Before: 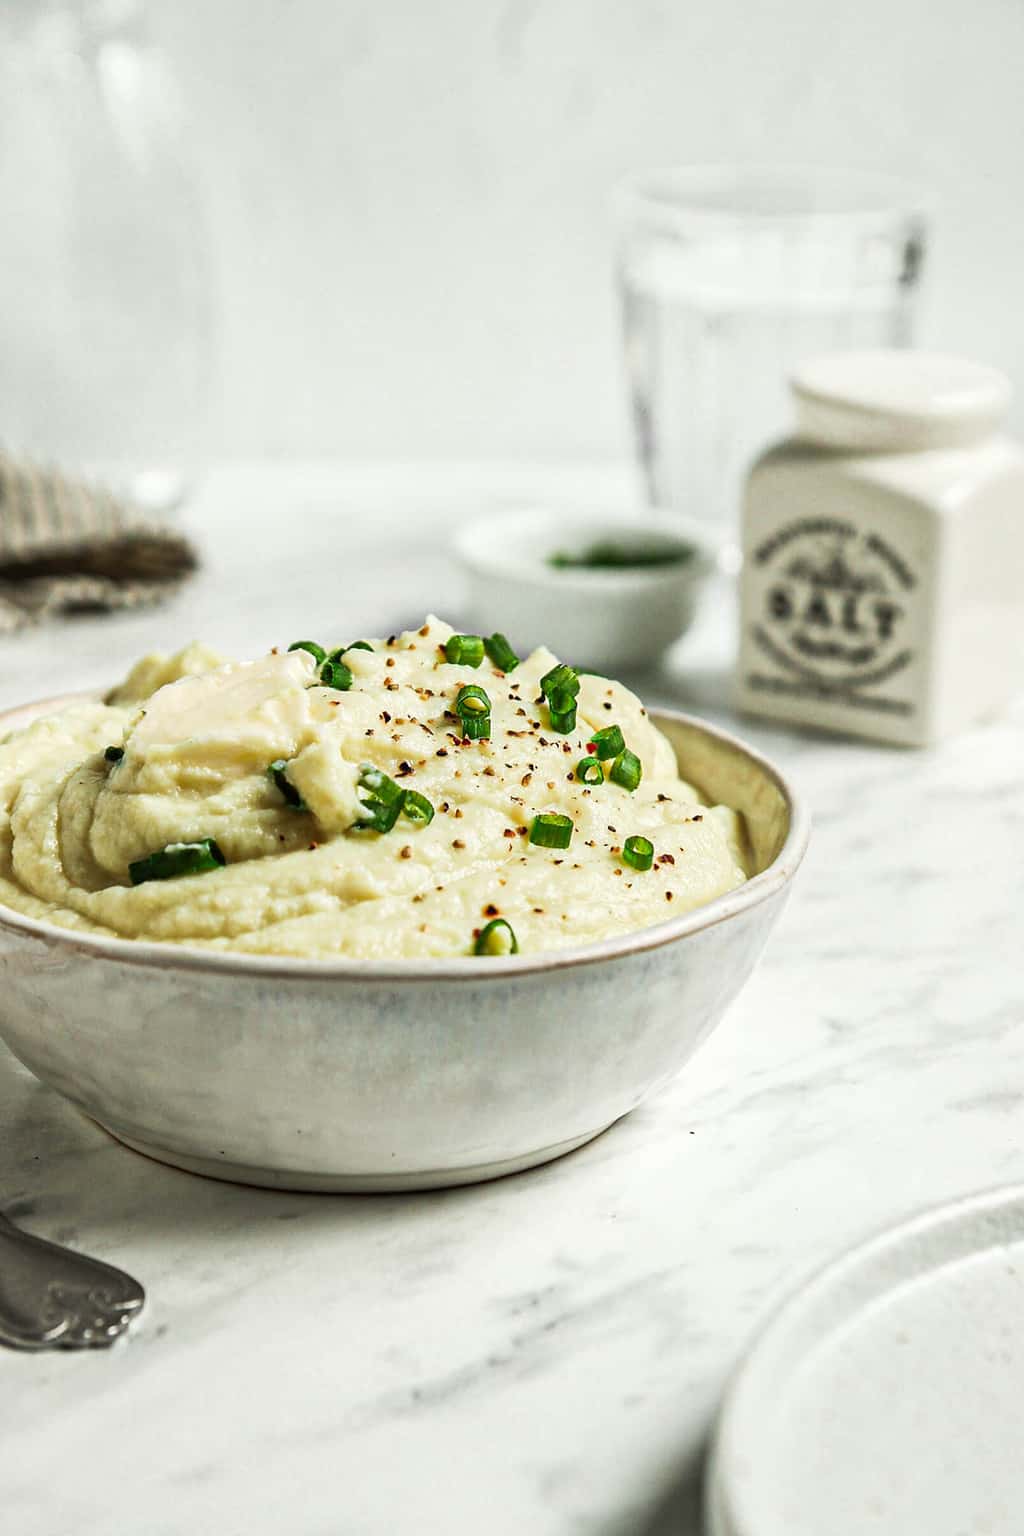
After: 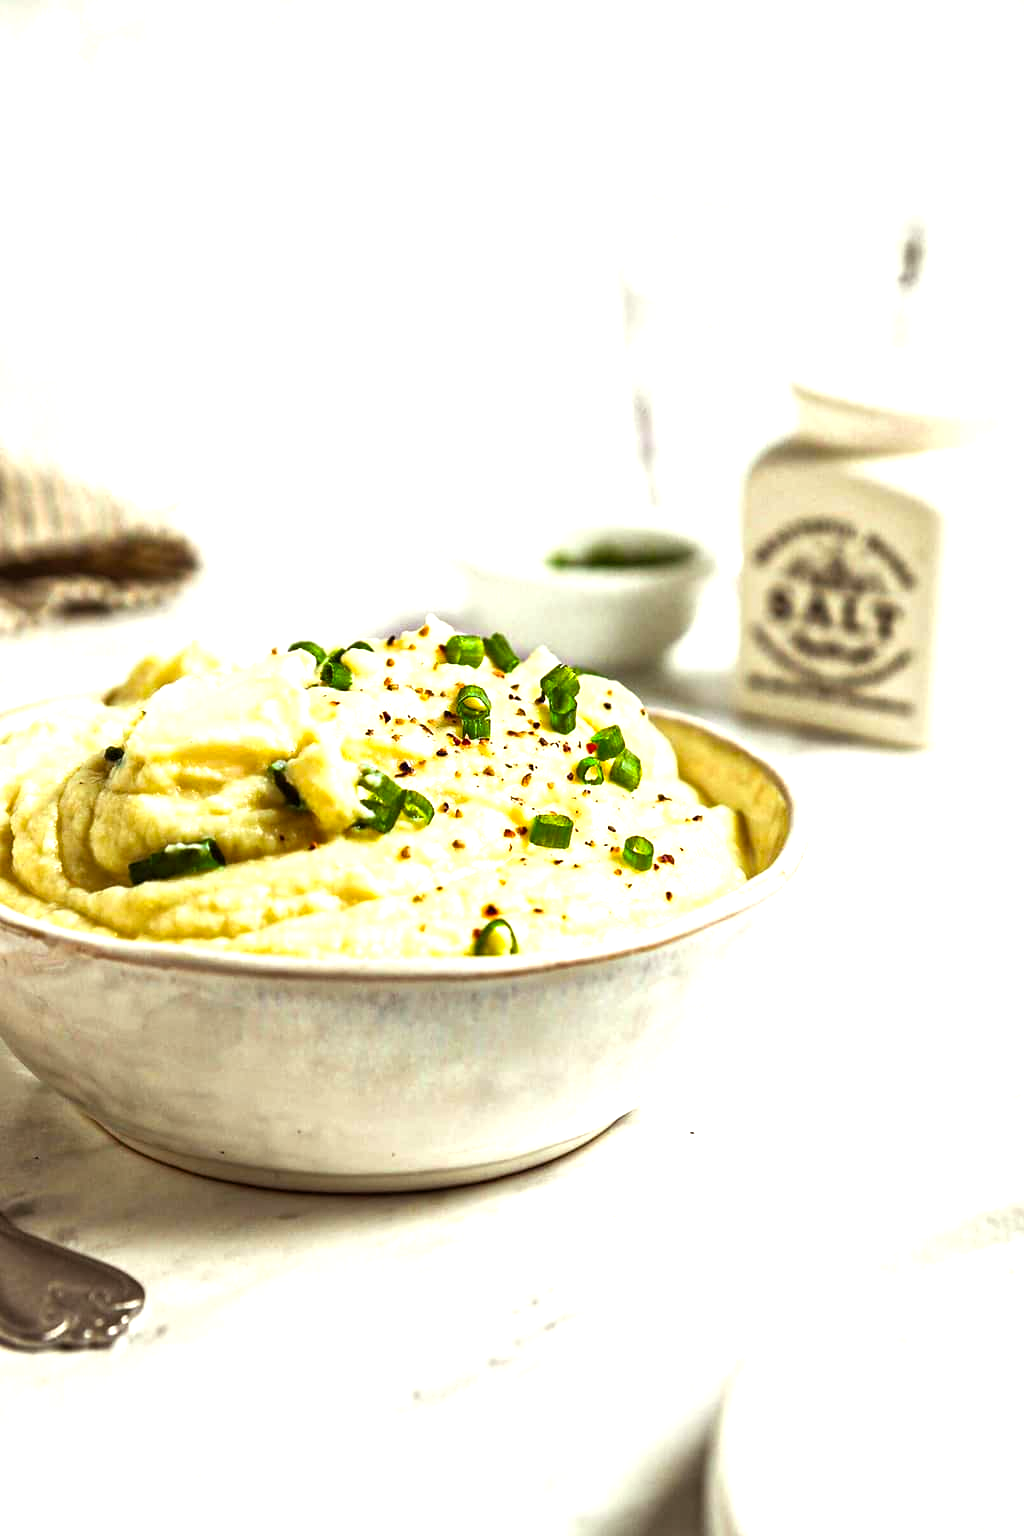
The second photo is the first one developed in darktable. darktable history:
tone equalizer: on, module defaults
color balance rgb: power › chroma 1.544%, power › hue 27.71°, linear chroma grading › global chroma 14.935%, perceptual saturation grading › global saturation -0.138%, perceptual brilliance grading › global brilliance 20.185%, global vibrance 20%
